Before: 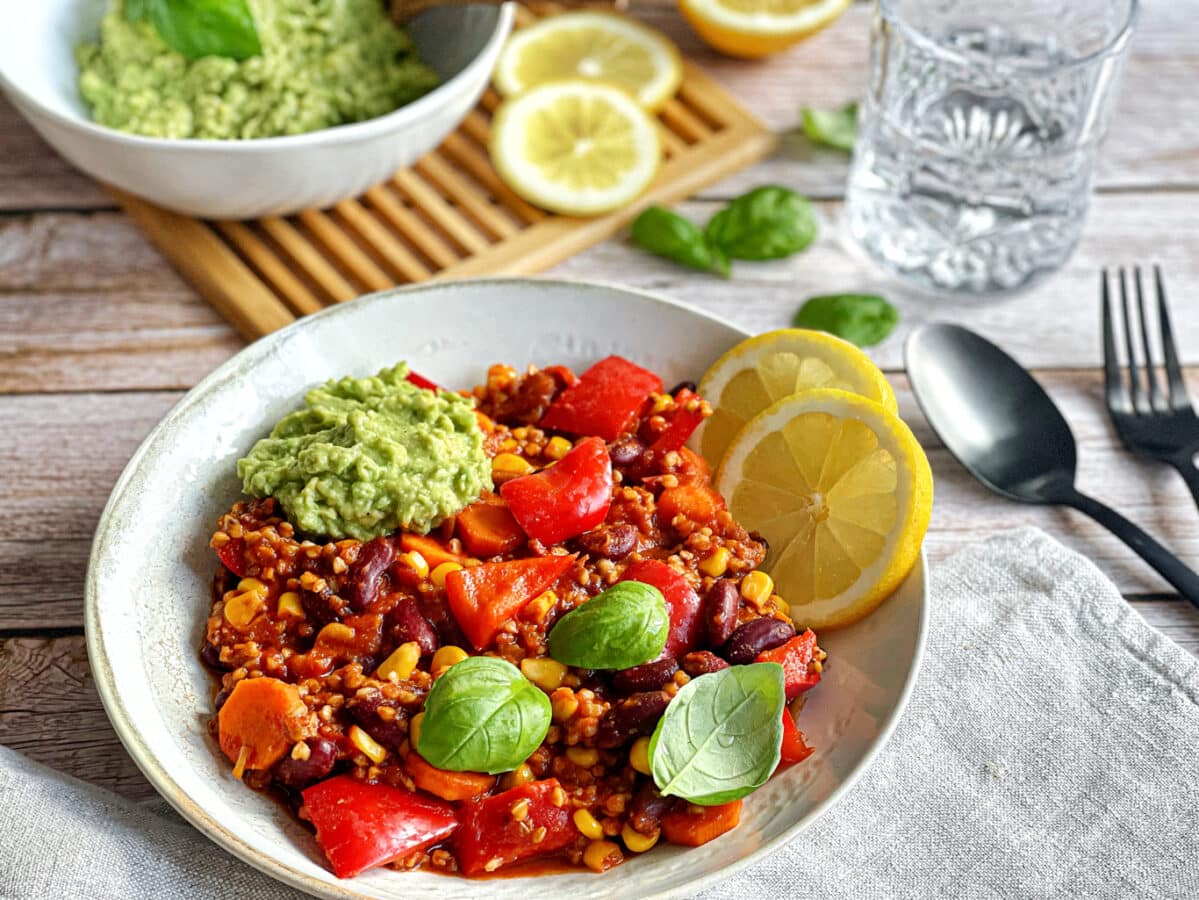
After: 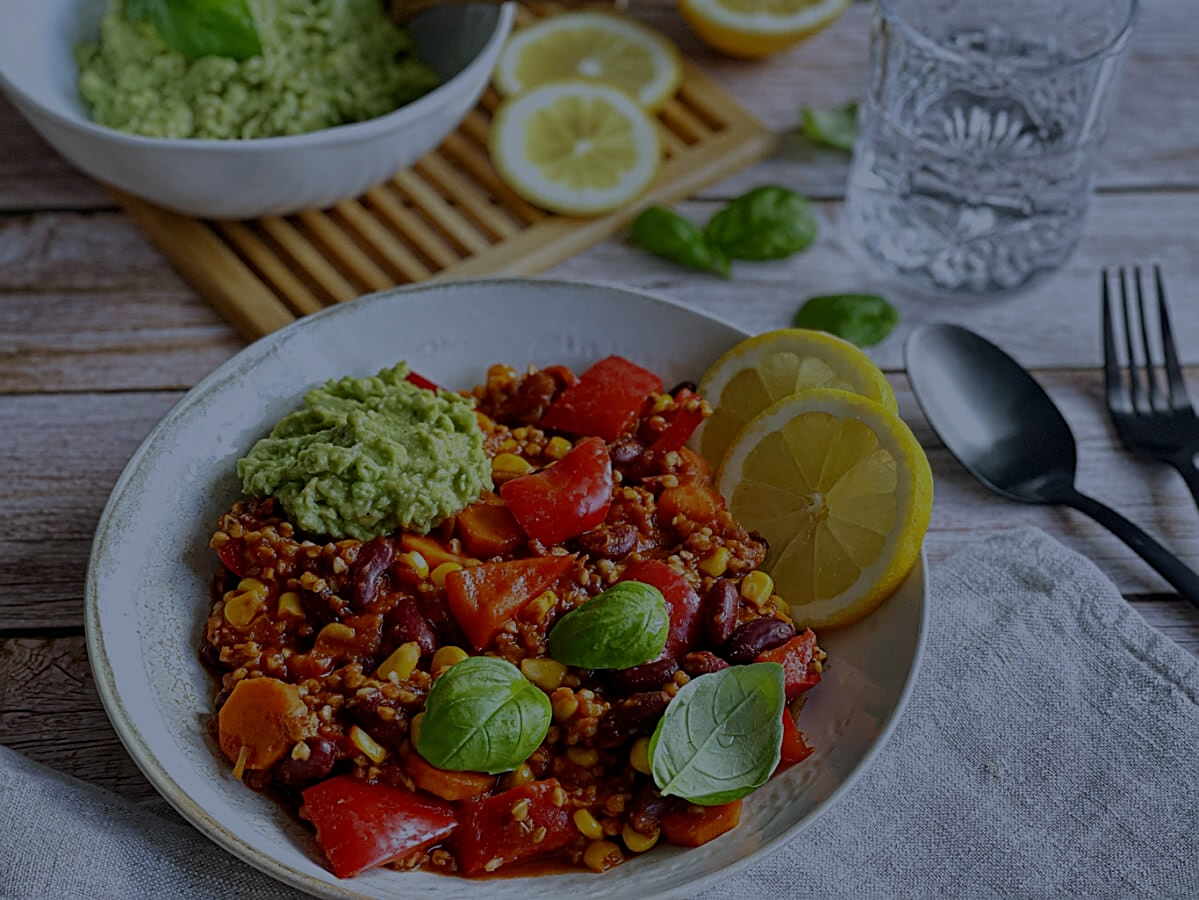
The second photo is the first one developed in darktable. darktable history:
sharpen: on, module defaults
white balance: red 0.948, green 1.02, blue 1.176
exposure: exposure -2.002 EV, compensate highlight preservation false
